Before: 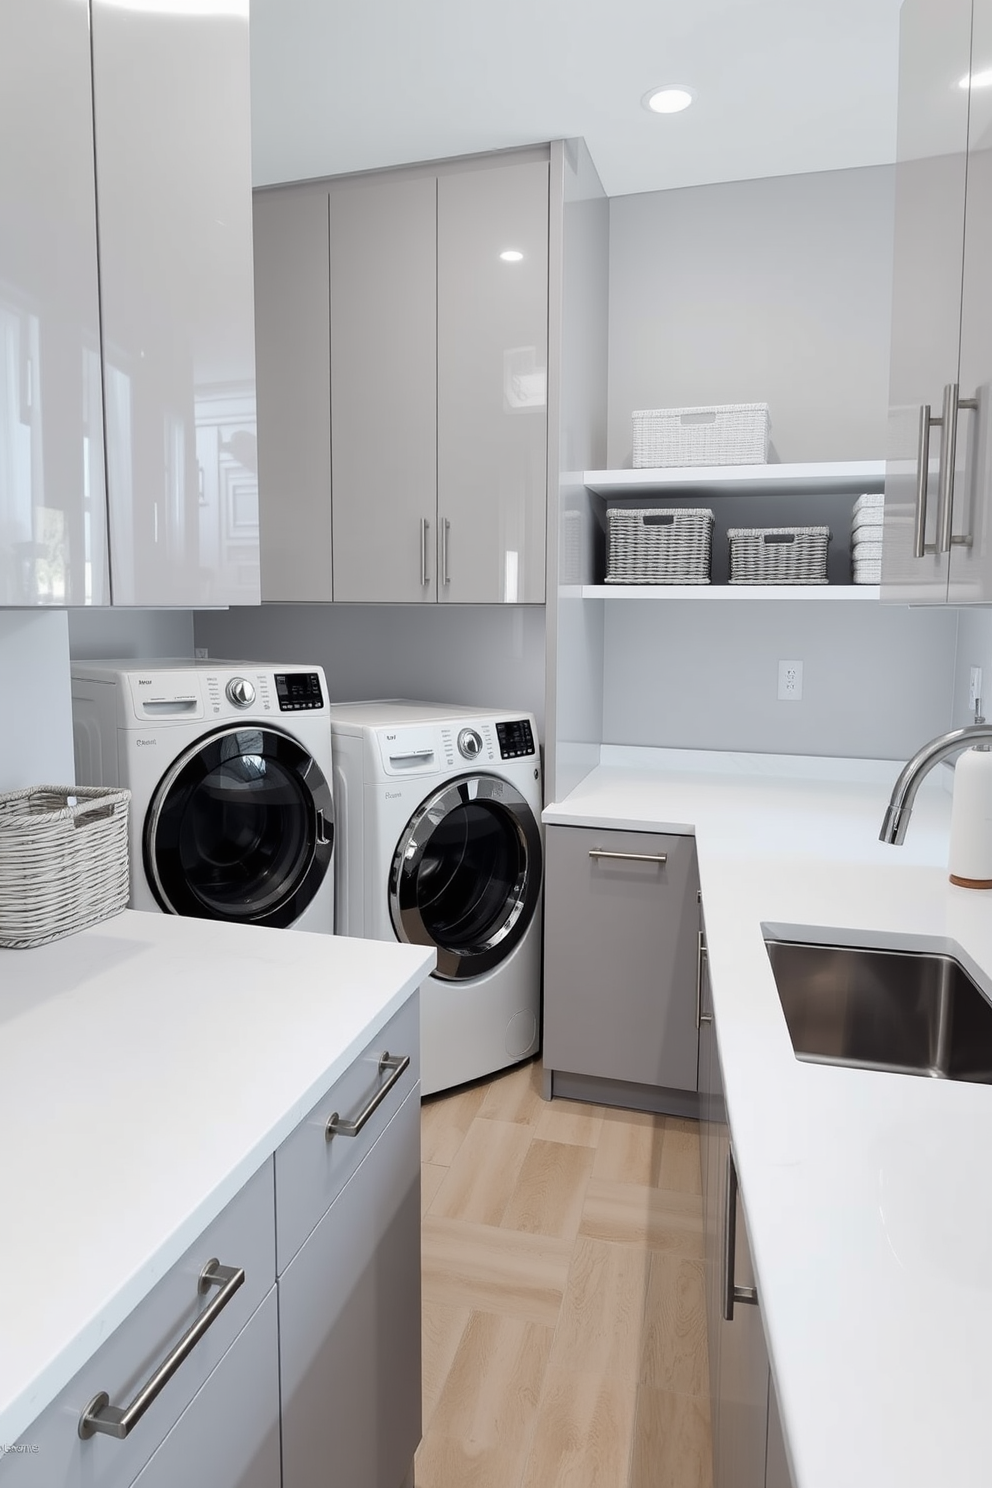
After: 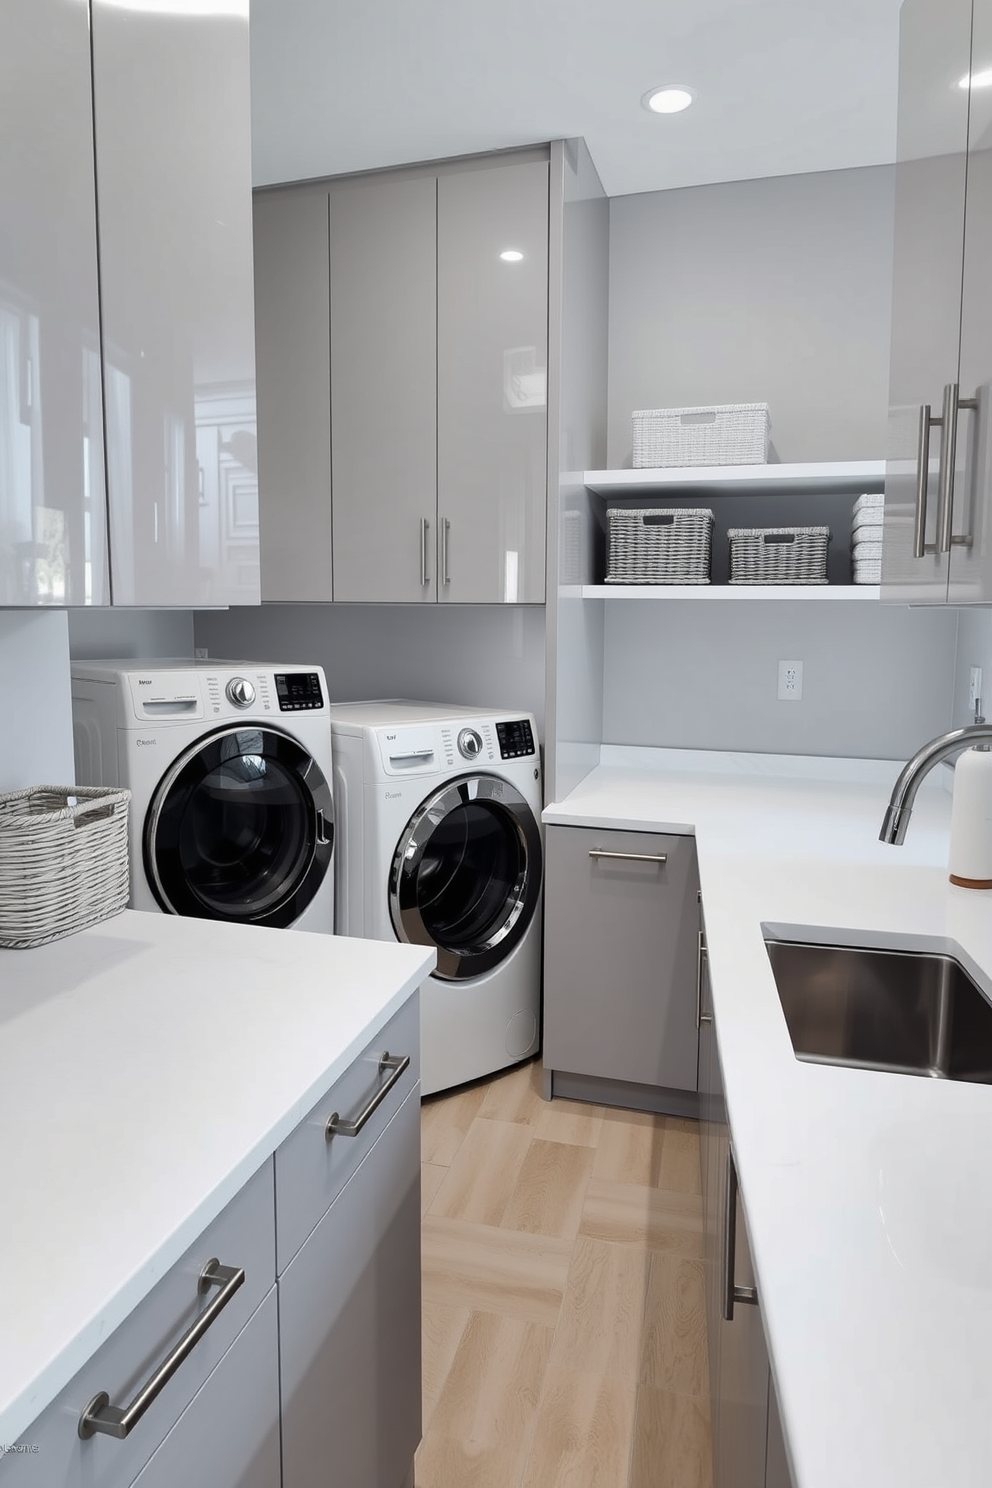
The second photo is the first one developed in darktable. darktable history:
shadows and highlights: radius 131.3, soften with gaussian
